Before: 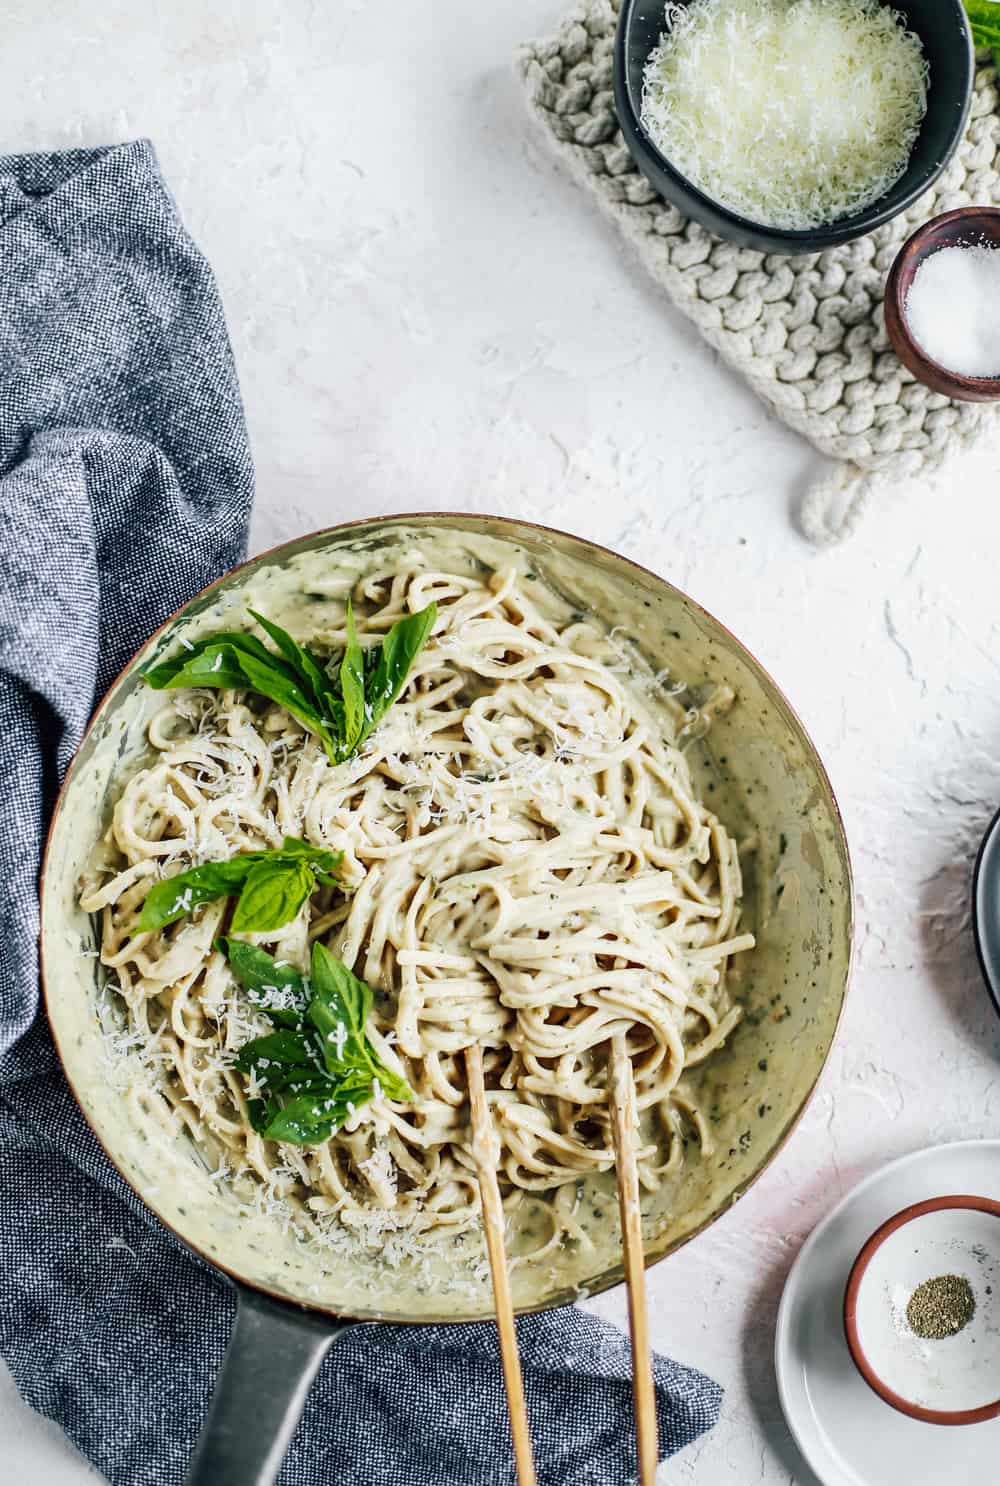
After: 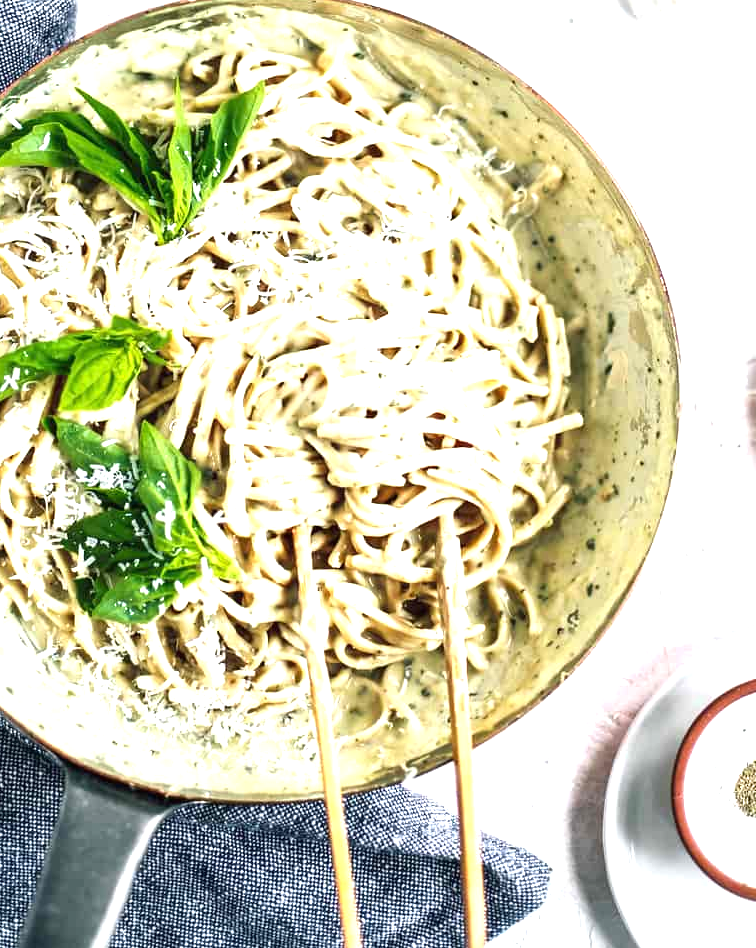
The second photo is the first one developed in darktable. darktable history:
white balance: emerald 1
exposure: black level correction 0, exposure 1.1 EV, compensate exposure bias true, compensate highlight preservation false
crop and rotate: left 17.299%, top 35.115%, right 7.015%, bottom 1.024%
